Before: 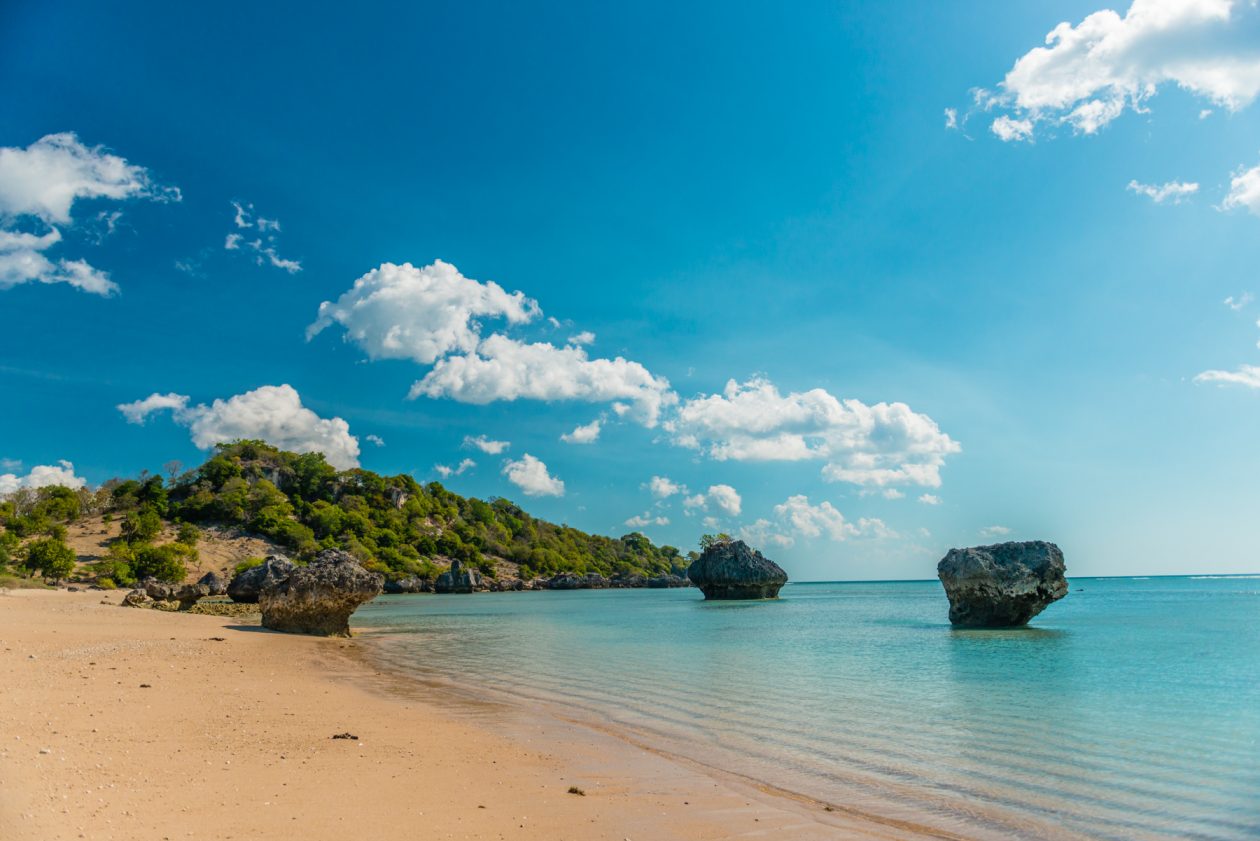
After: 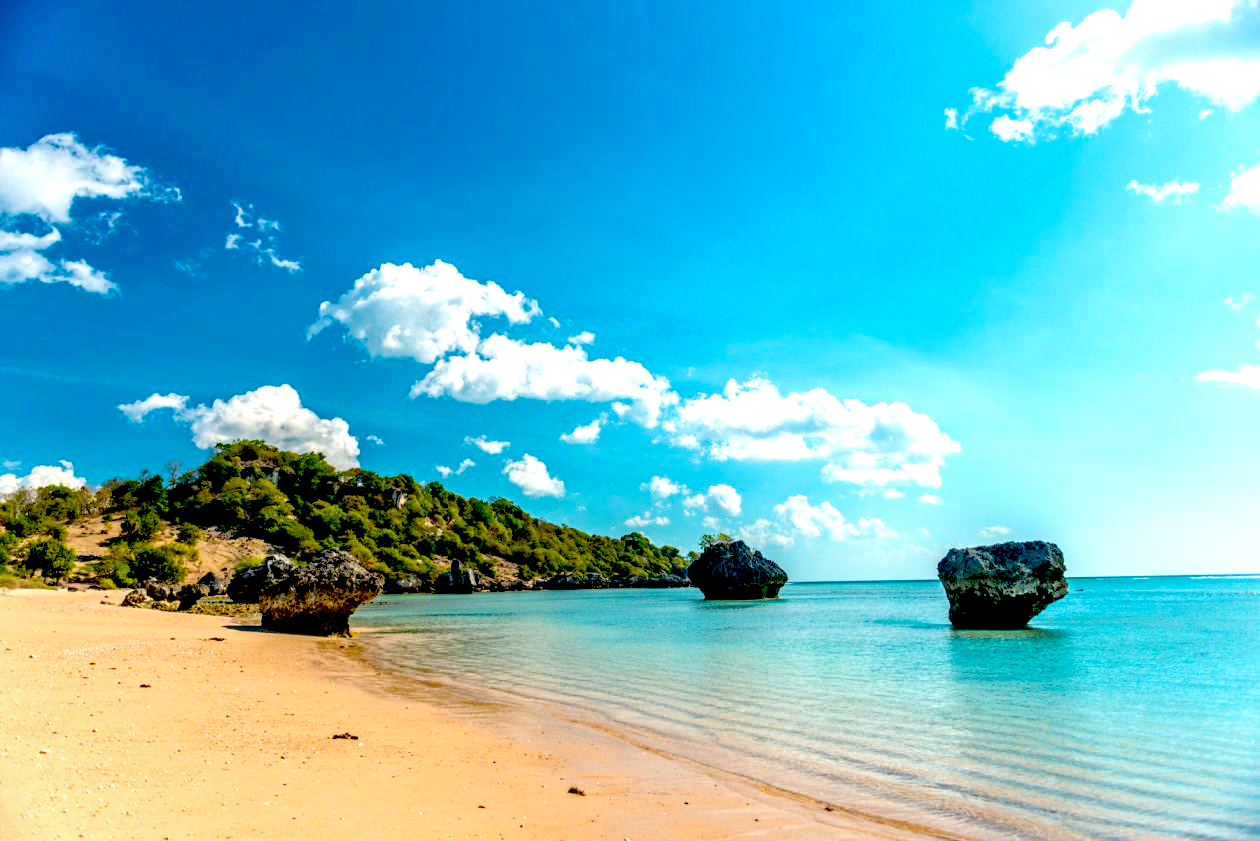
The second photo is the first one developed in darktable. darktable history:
exposure: black level correction 0.033, exposure 0.906 EV, compensate highlight preservation false
haze removal: adaptive false
